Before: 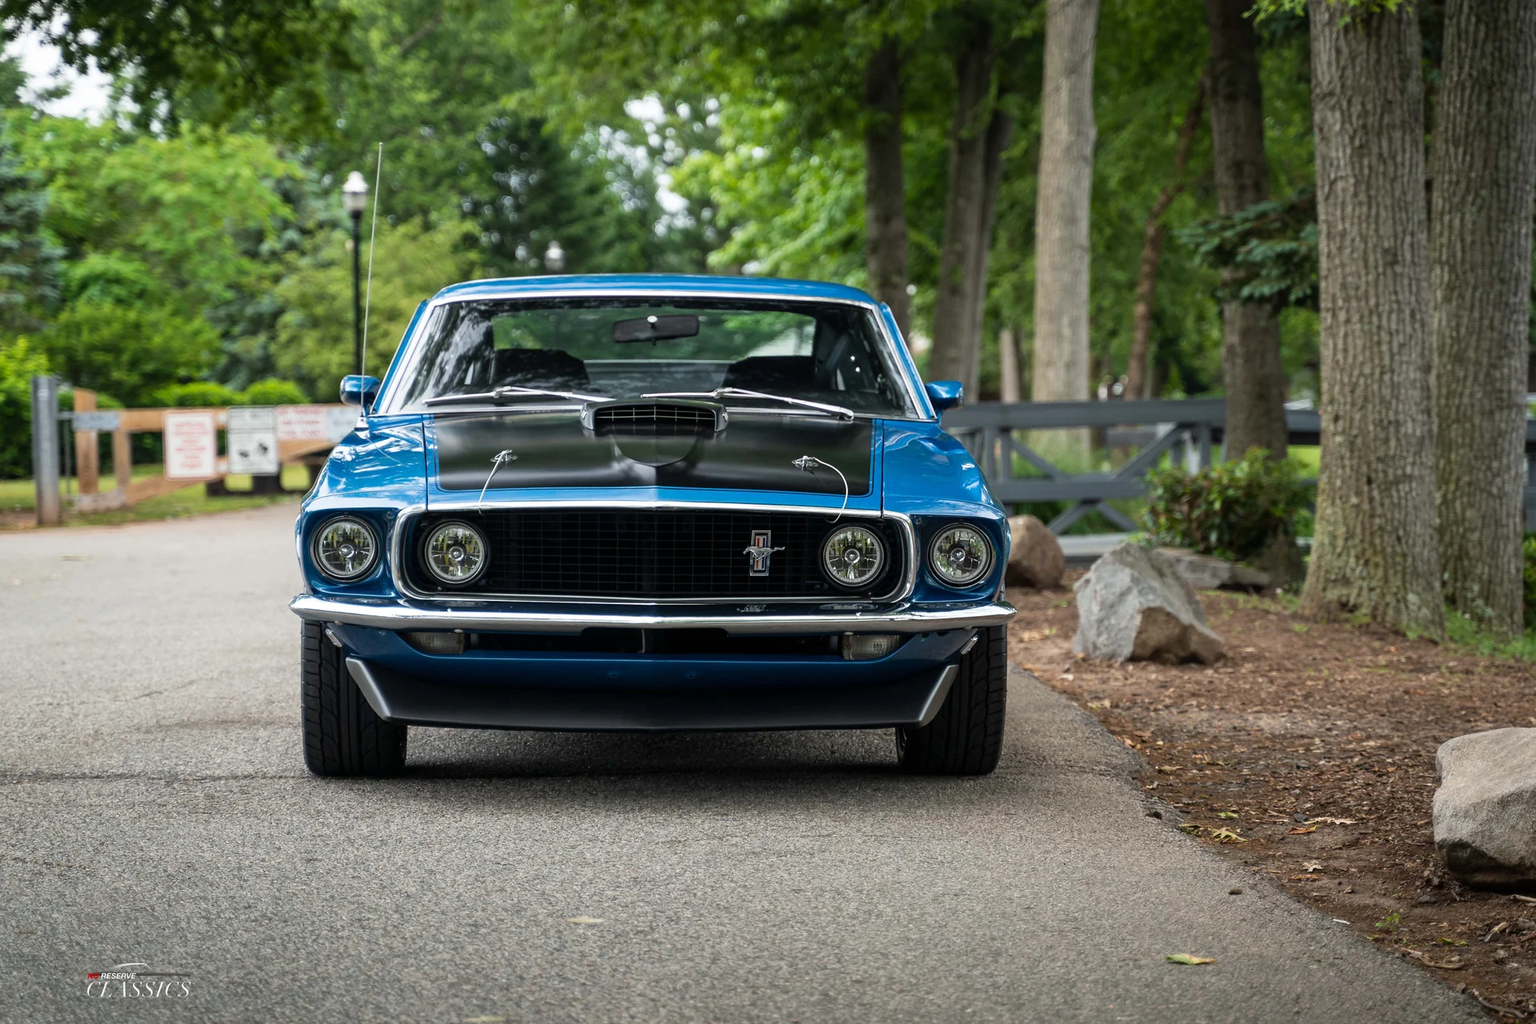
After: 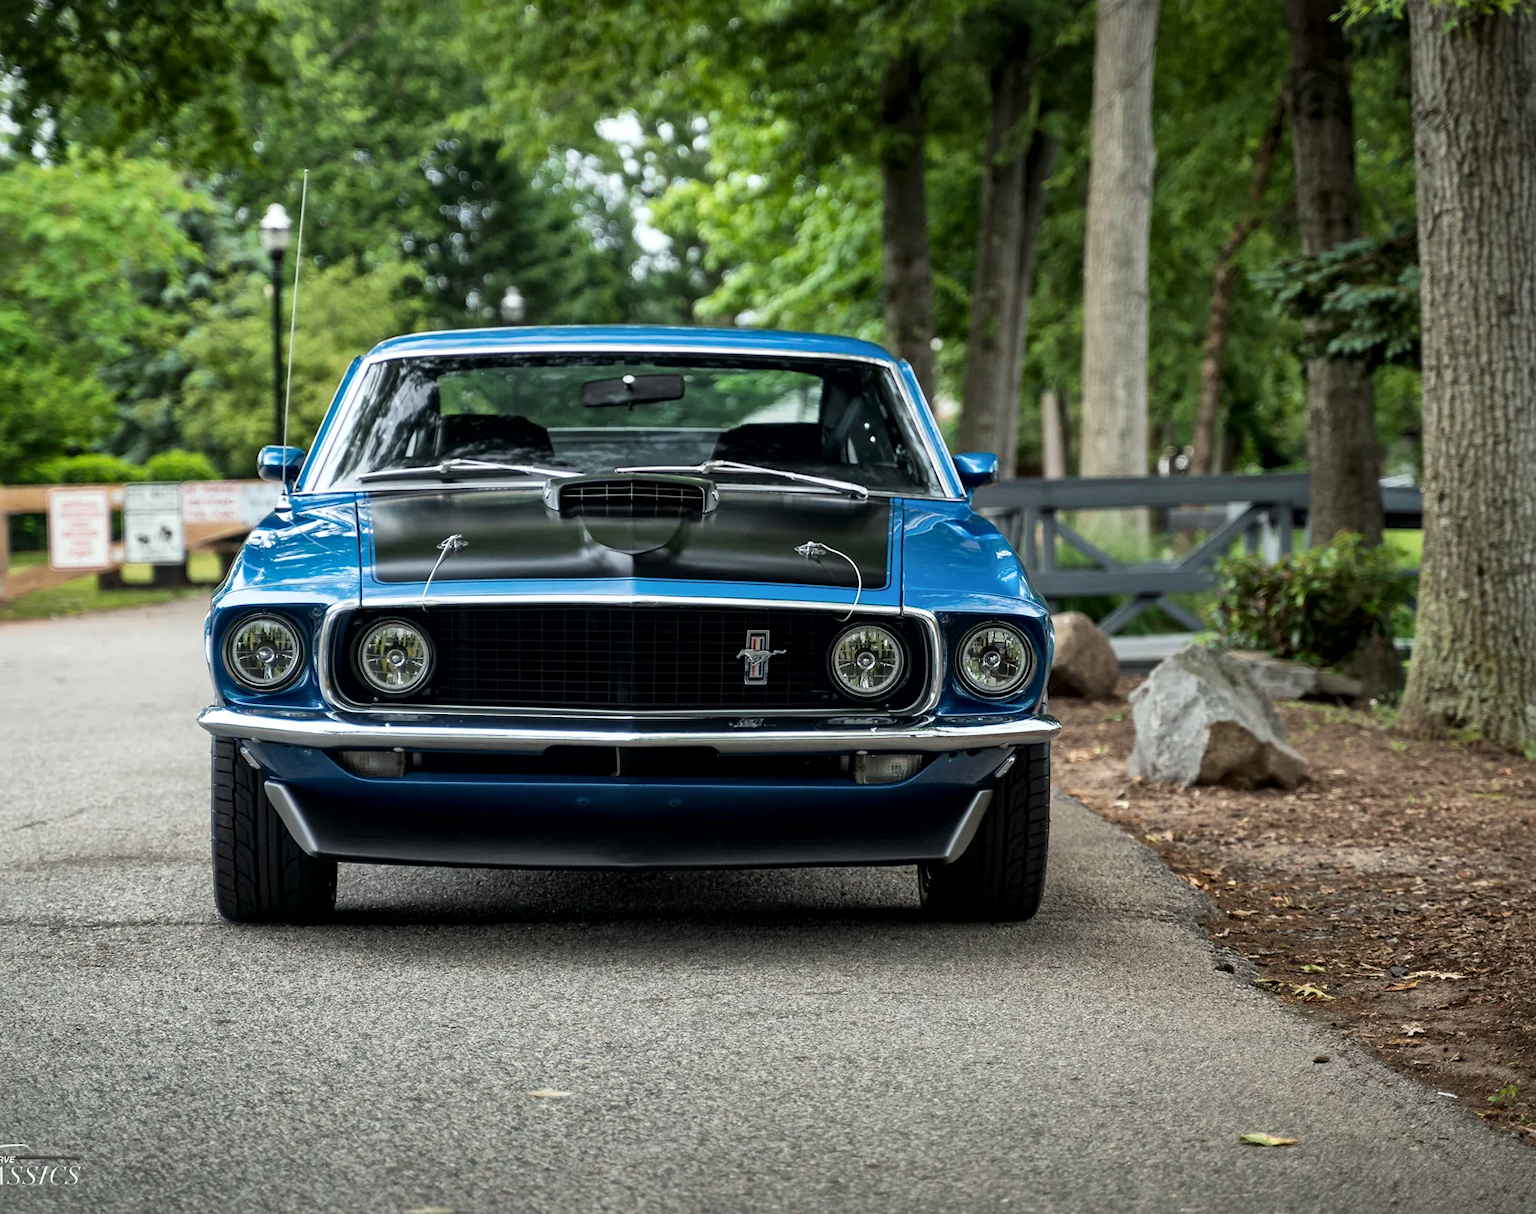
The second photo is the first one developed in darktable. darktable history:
white balance: red 0.978, blue 0.999
local contrast: mode bilateral grid, contrast 20, coarseness 50, detail 150%, midtone range 0.2
crop: left 8.026%, right 7.374%
